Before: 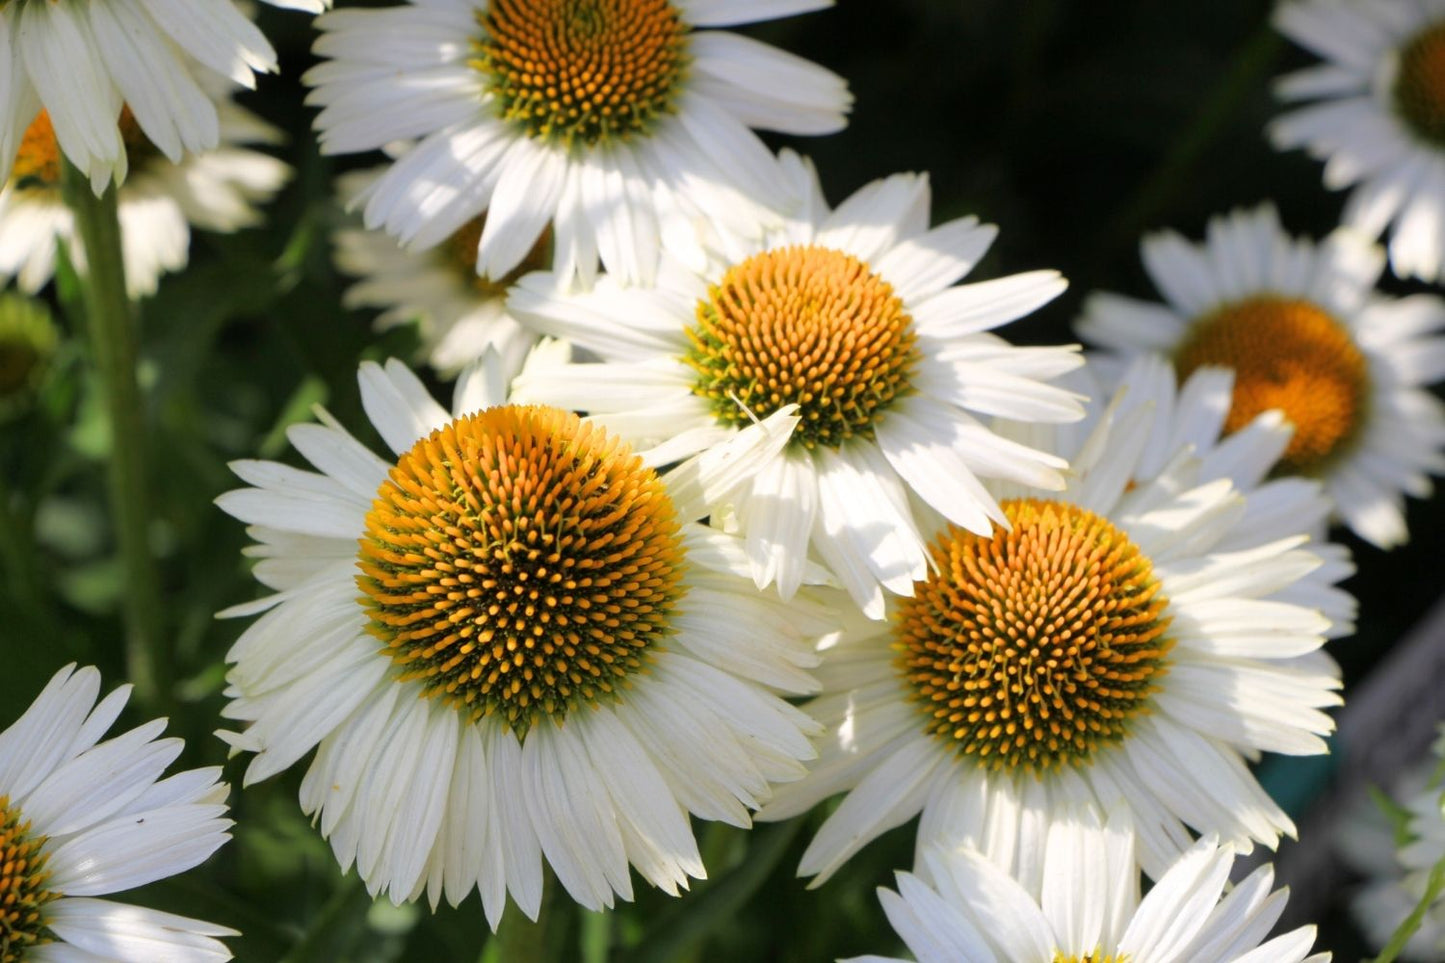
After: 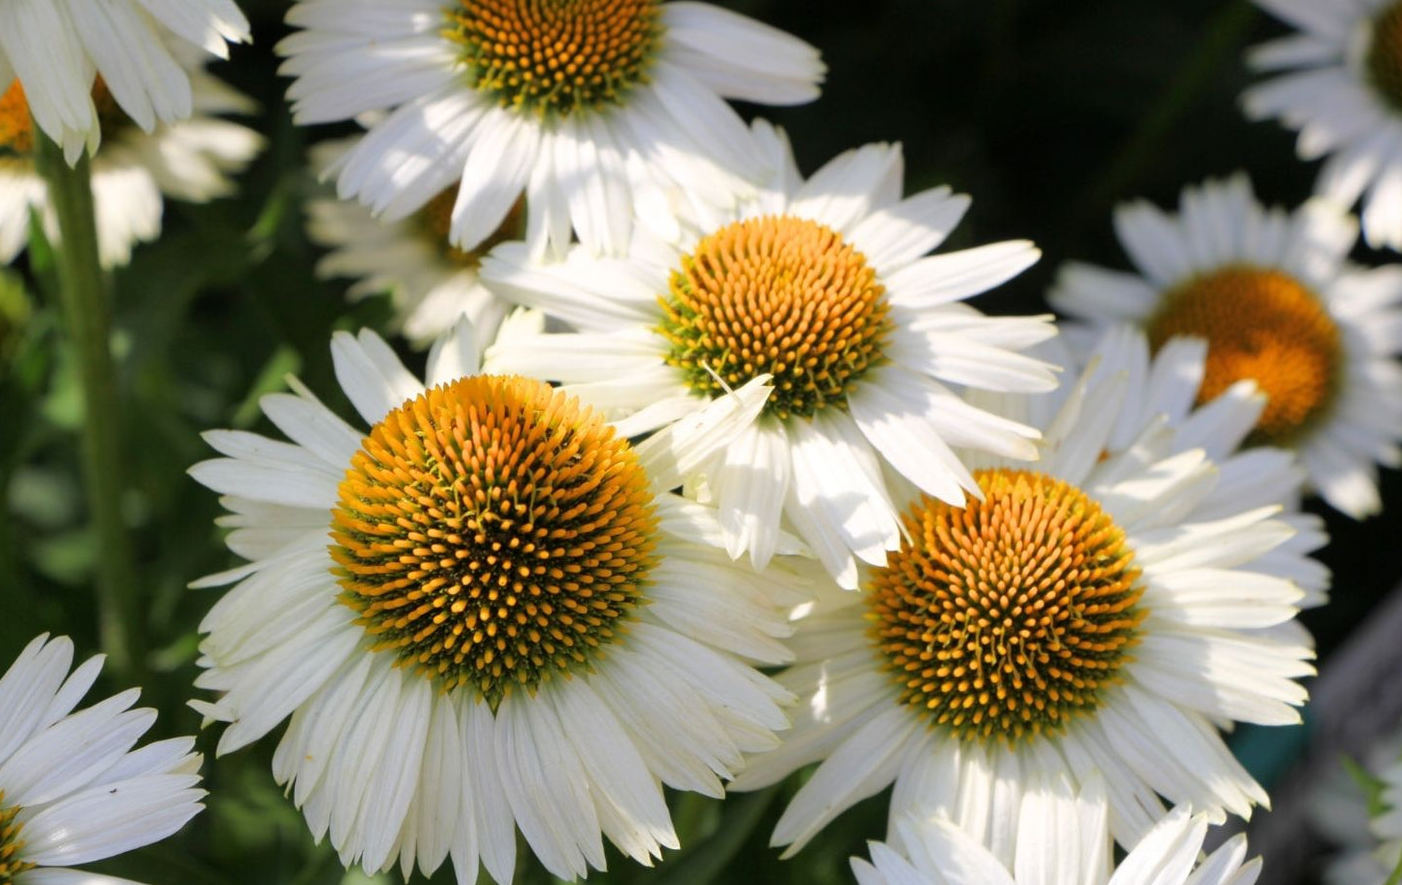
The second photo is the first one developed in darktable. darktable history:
crop: left 1.93%, top 3.151%, right 1.031%, bottom 4.891%
